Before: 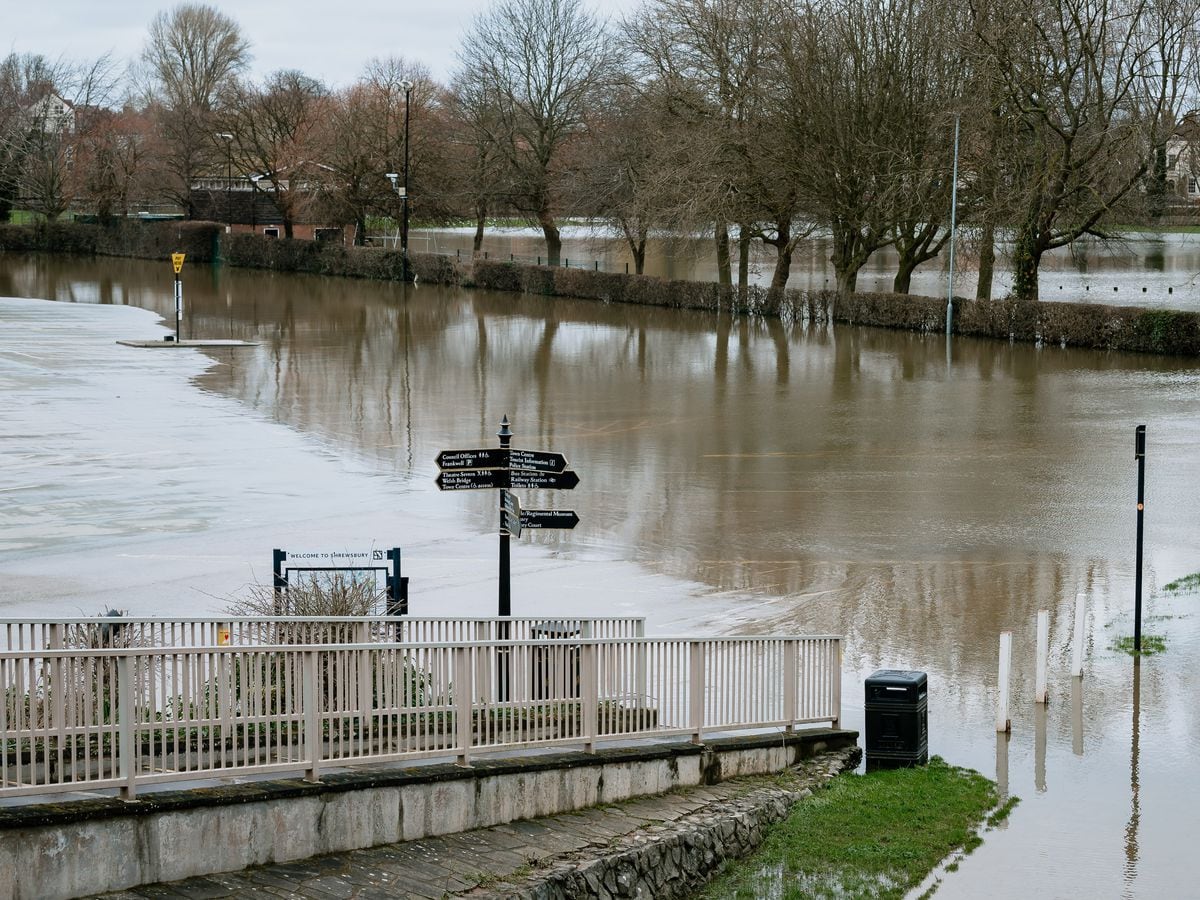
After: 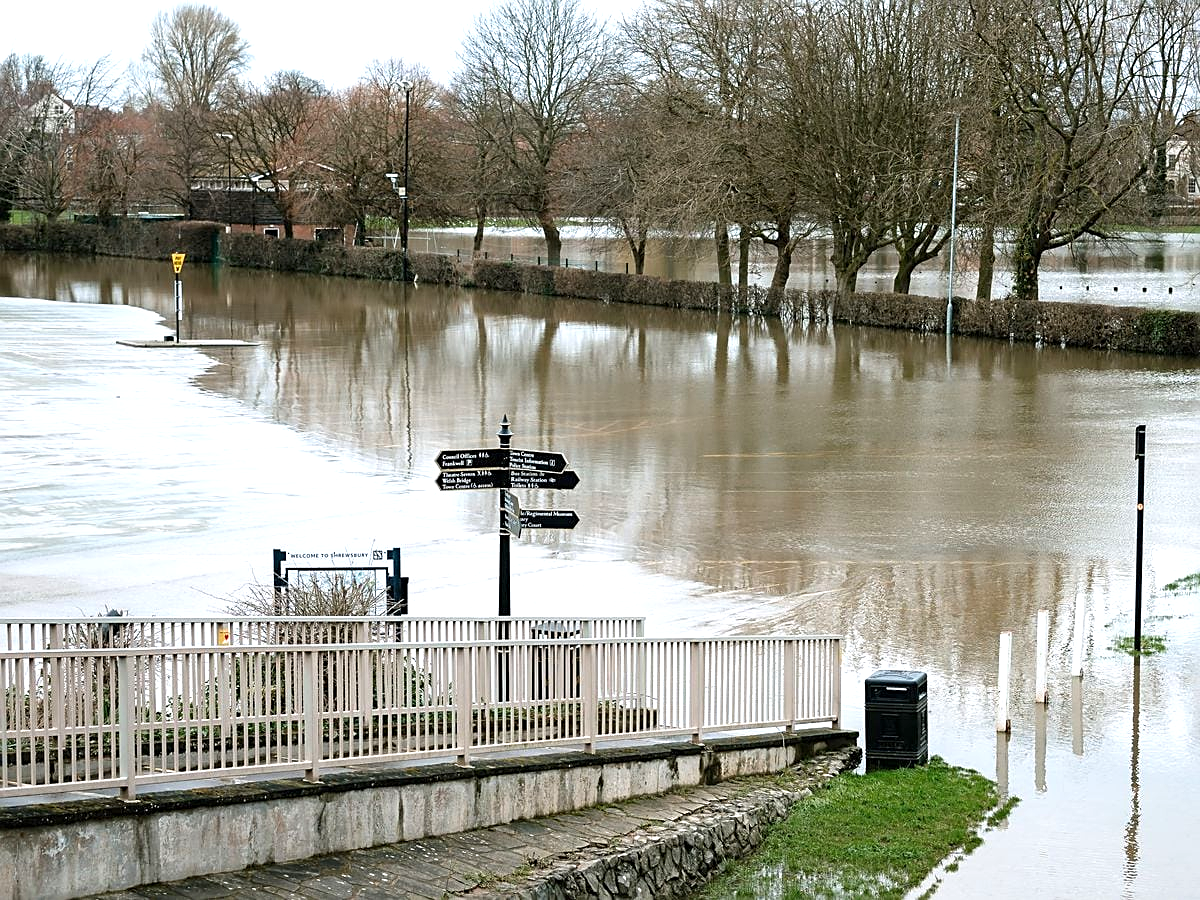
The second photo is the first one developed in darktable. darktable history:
sharpen: on, module defaults
exposure: exposure 0.74 EV, compensate highlight preservation false
